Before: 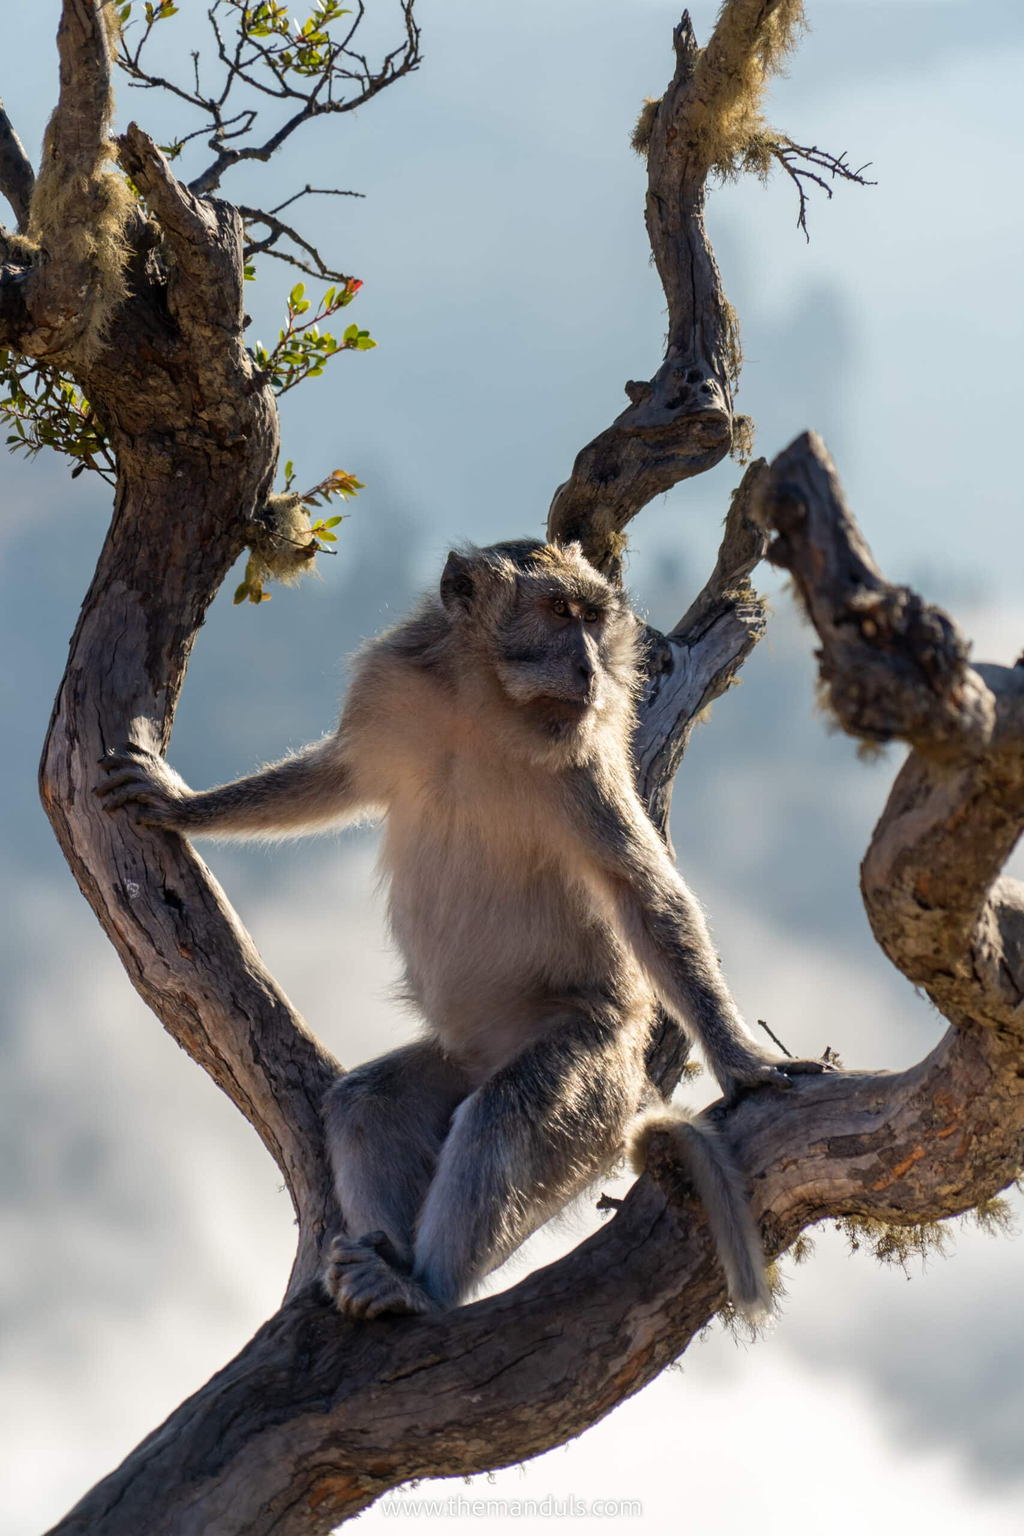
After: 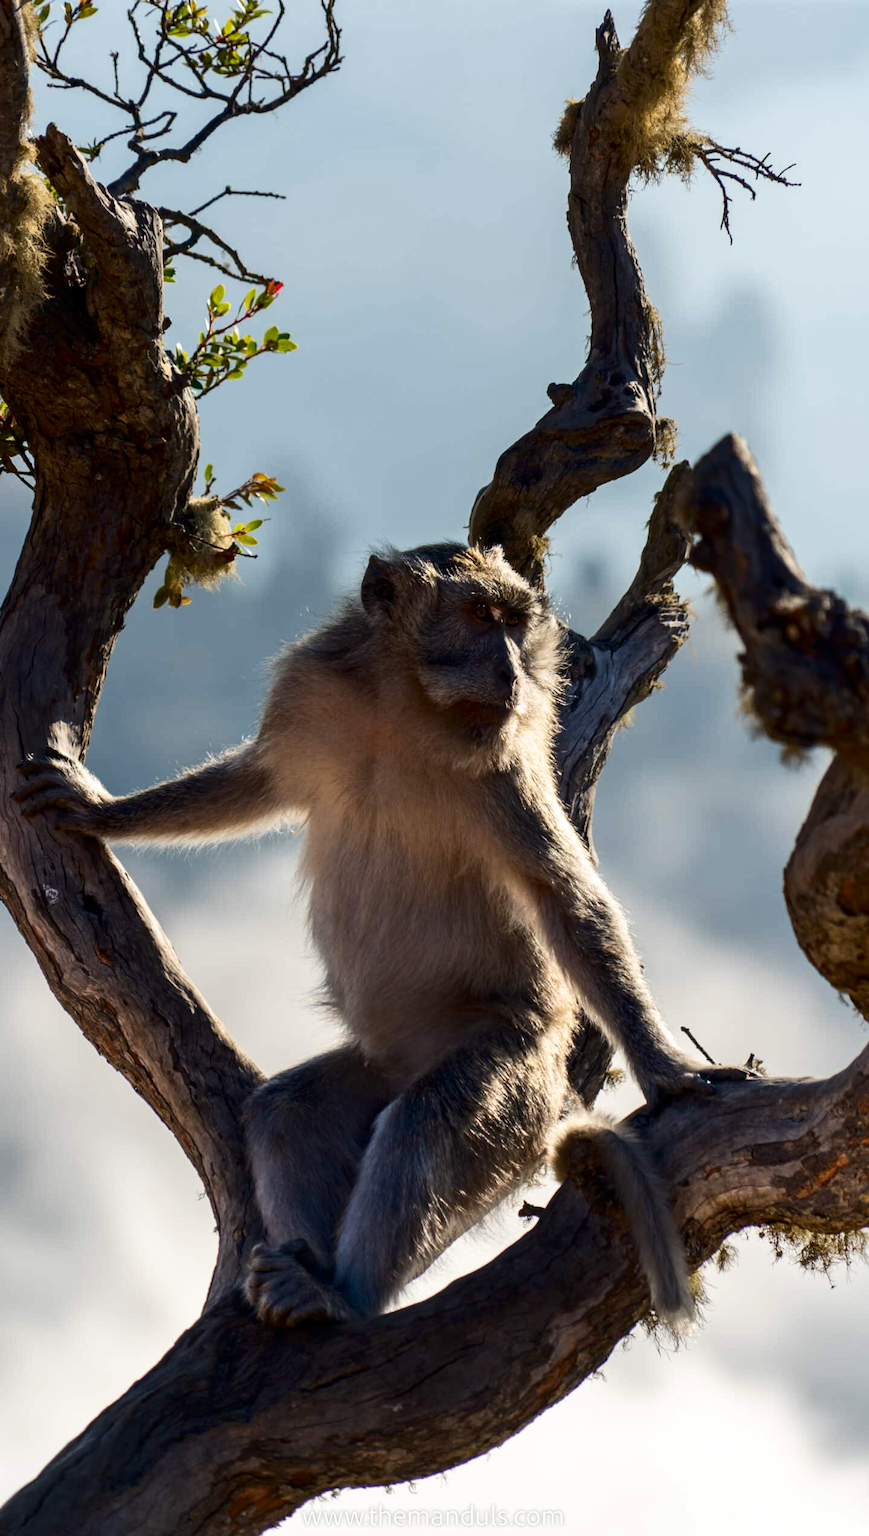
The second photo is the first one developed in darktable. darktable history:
contrast brightness saturation: contrast 0.2, brightness -0.11, saturation 0.1
crop: left 8.026%, right 7.374%
